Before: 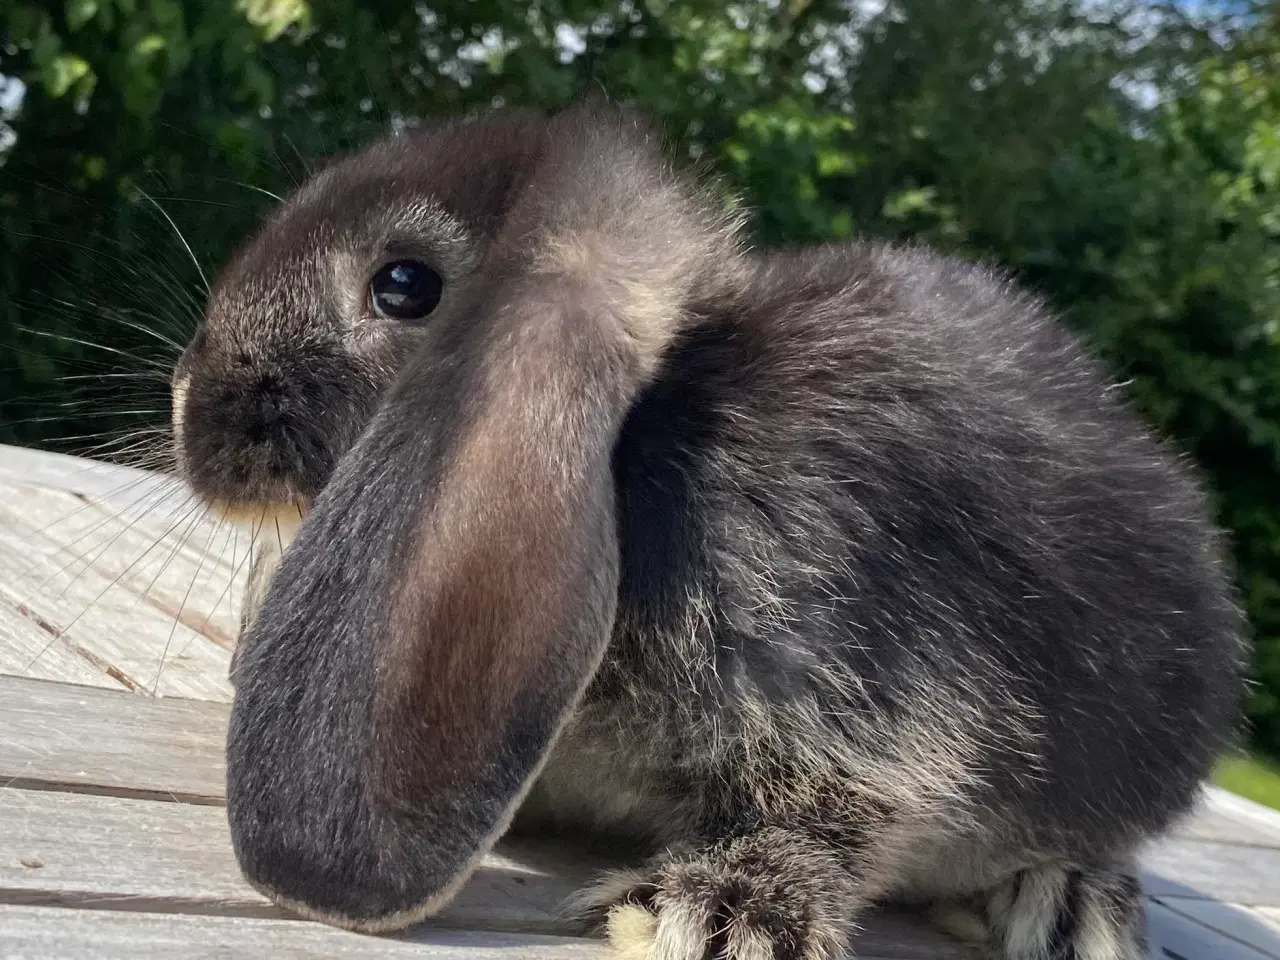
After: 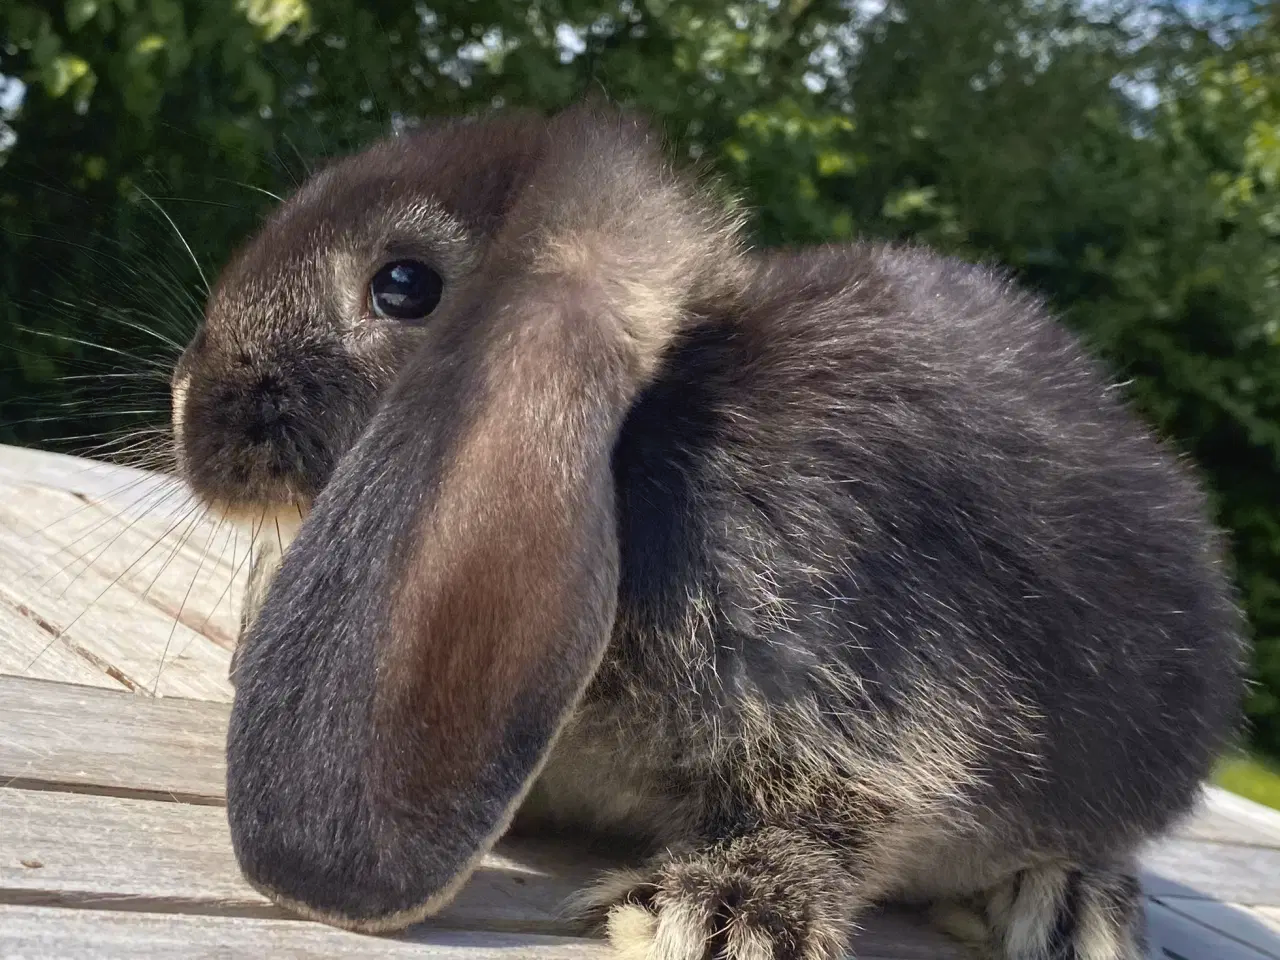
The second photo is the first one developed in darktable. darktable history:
tone curve: curves: ch0 [(0, 0.024) (0.119, 0.146) (0.474, 0.464) (0.718, 0.721) (0.817, 0.839) (1, 0.998)]; ch1 [(0, 0) (0.377, 0.416) (0.439, 0.451) (0.477, 0.477) (0.501, 0.504) (0.538, 0.544) (0.58, 0.602) (0.664, 0.676) (0.783, 0.804) (1, 1)]; ch2 [(0, 0) (0.38, 0.405) (0.463, 0.456) (0.498, 0.497) (0.524, 0.535) (0.578, 0.576) (0.648, 0.665) (1, 1)], color space Lab, independent channels, preserve colors none
